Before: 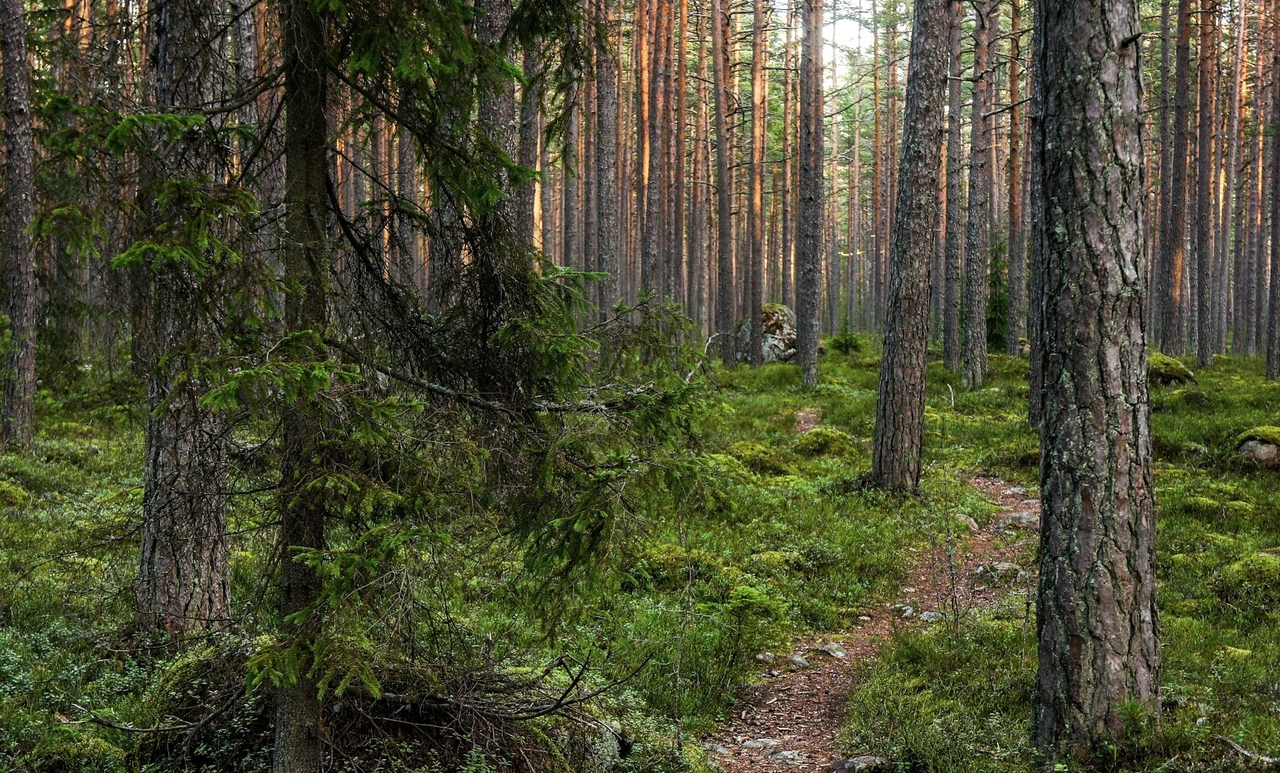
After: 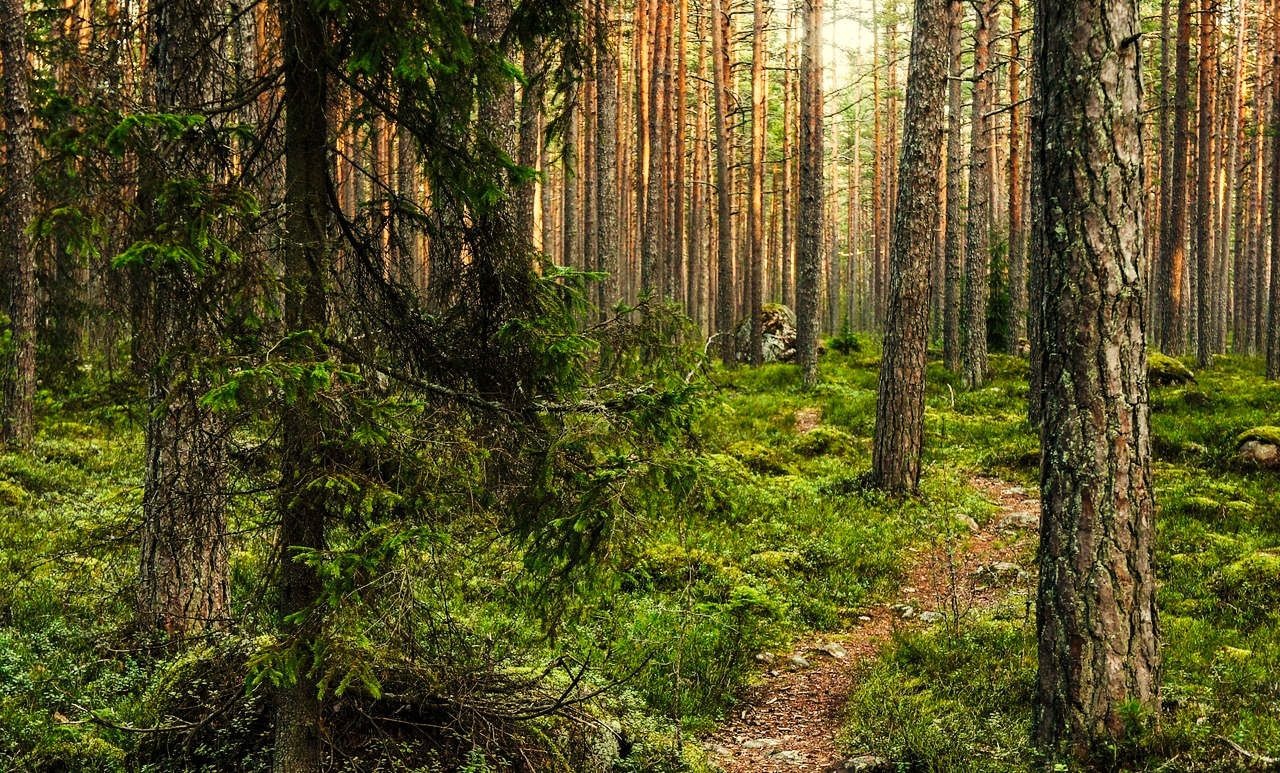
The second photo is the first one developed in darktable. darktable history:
base curve: curves: ch0 [(0, 0) (0.032, 0.025) (0.121, 0.166) (0.206, 0.329) (0.605, 0.79) (1, 1)], preserve colors none
white balance: red 1.08, blue 0.791
